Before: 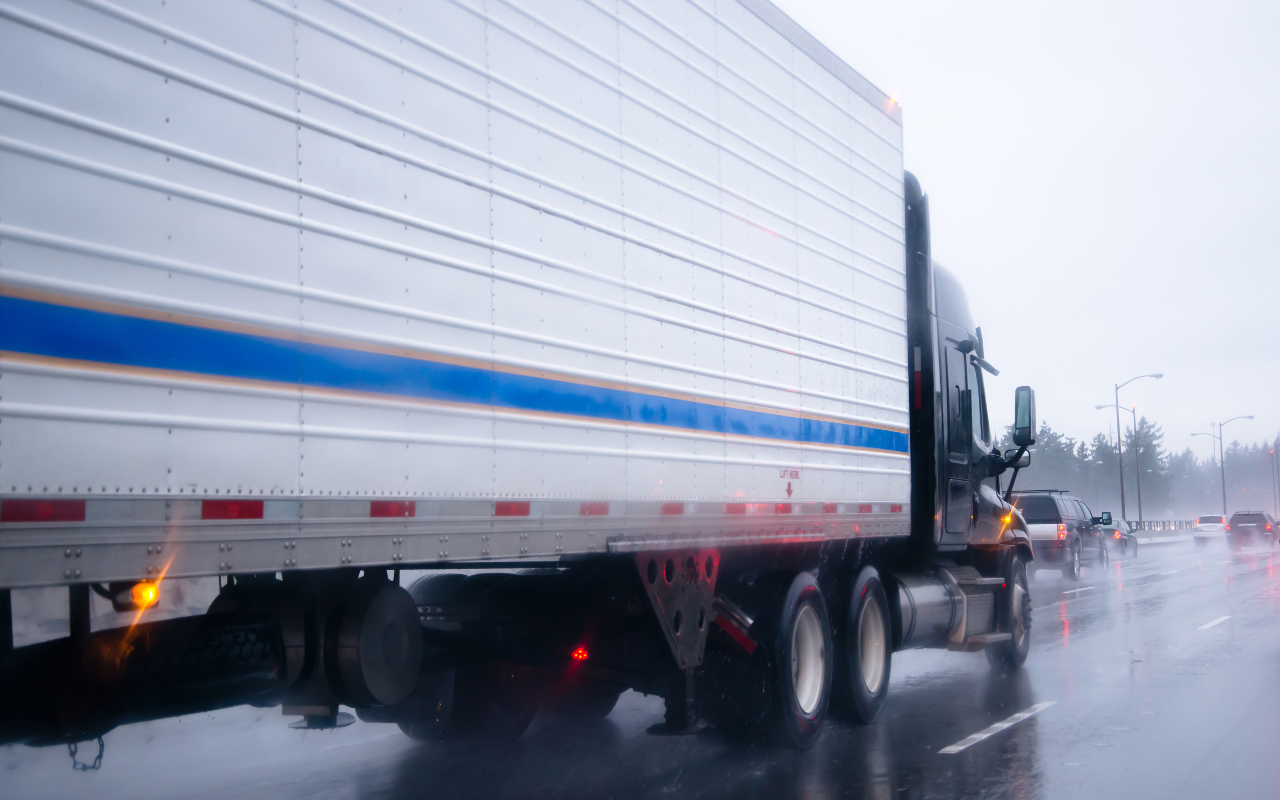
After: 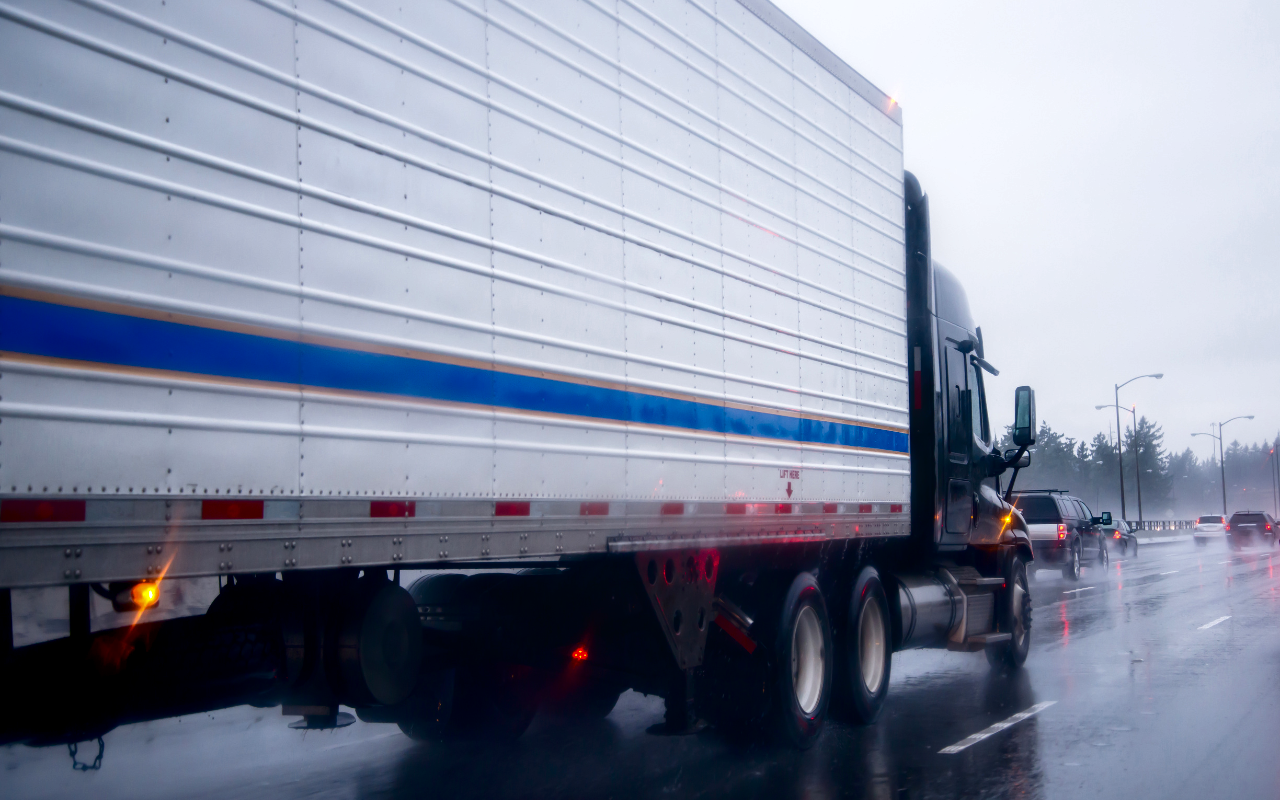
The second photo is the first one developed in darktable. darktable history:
local contrast: on, module defaults
contrast brightness saturation: contrast 0.101, brightness -0.258, saturation 0.146
